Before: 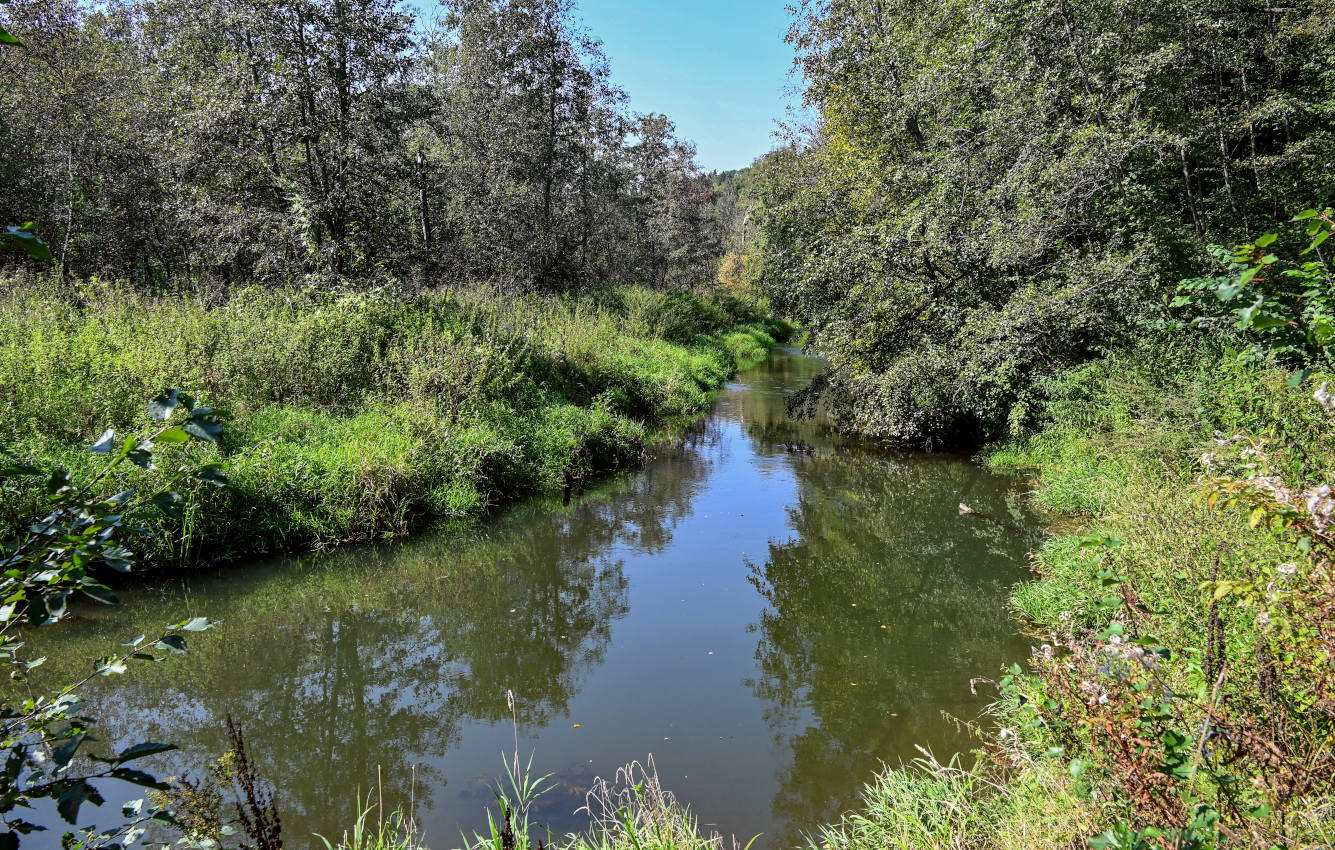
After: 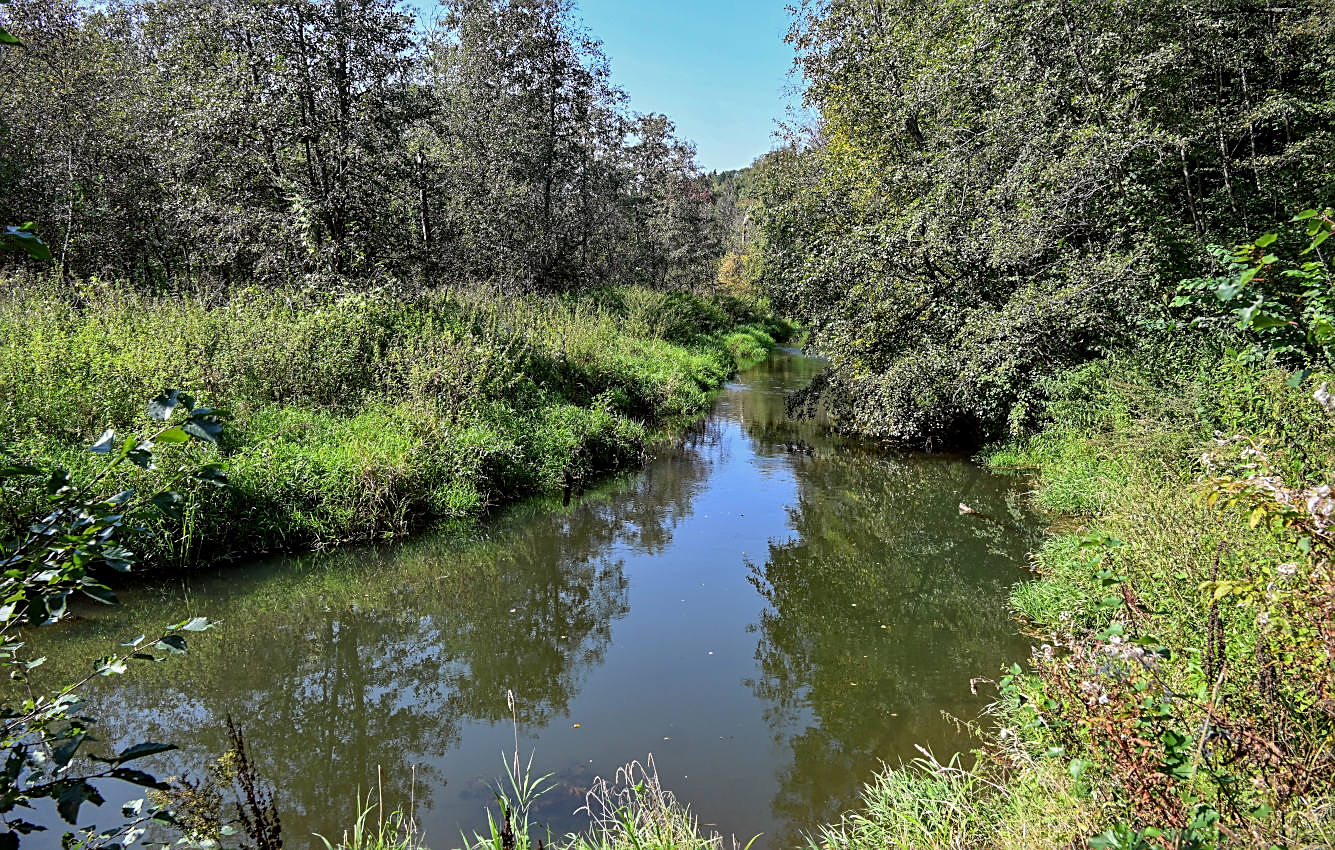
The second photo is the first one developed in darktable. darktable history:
sharpen: on, module defaults
vignetting: fall-off start 97.28%, fall-off radius 79.12%, brightness -0.184, saturation -0.3, width/height ratio 1.114
